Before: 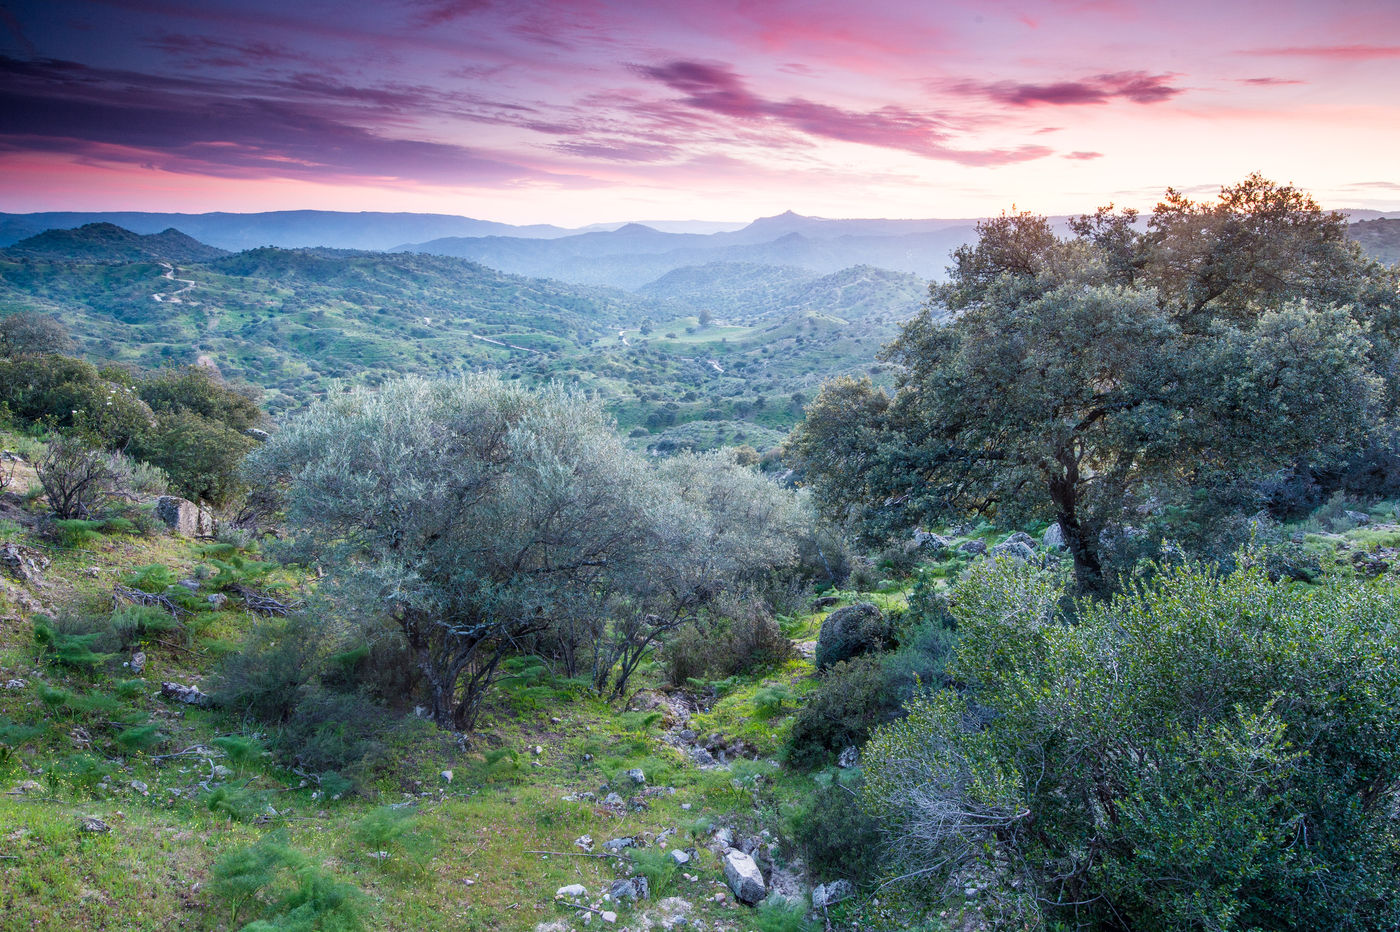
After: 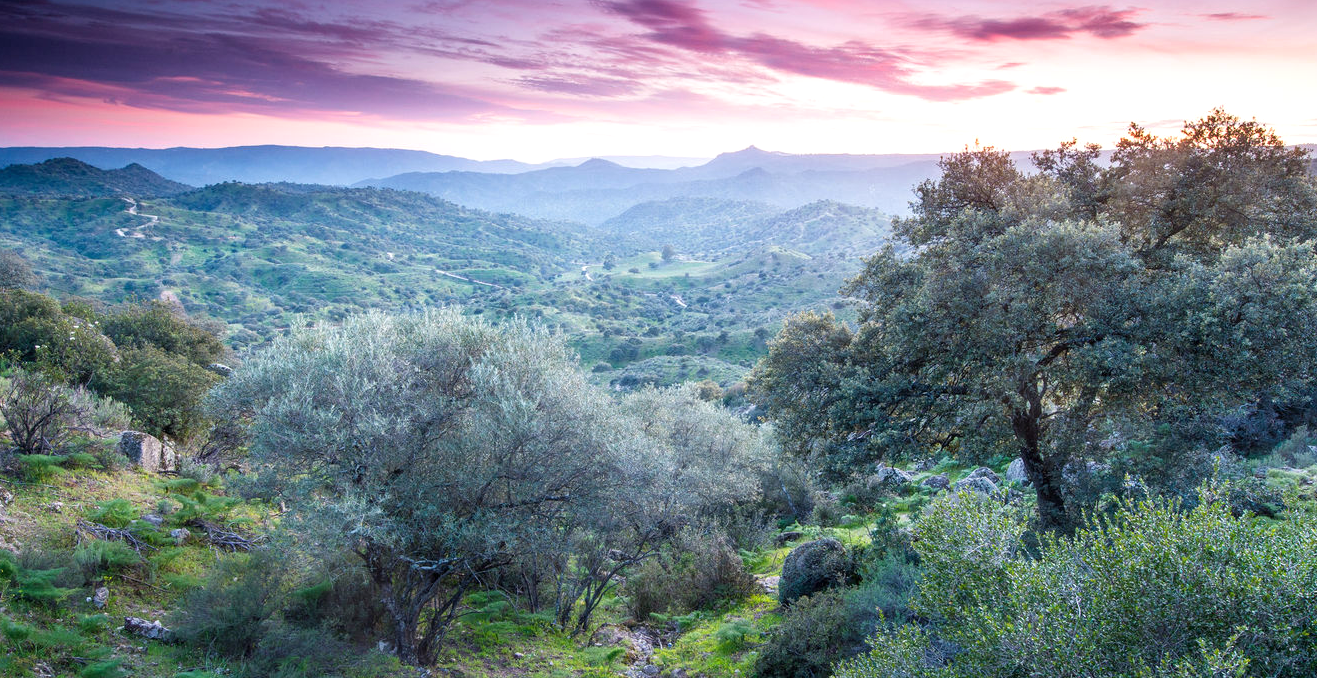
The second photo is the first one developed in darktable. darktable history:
crop: left 2.673%, top 7.008%, right 3.24%, bottom 20.192%
exposure: exposure 0.204 EV, compensate highlight preservation false
